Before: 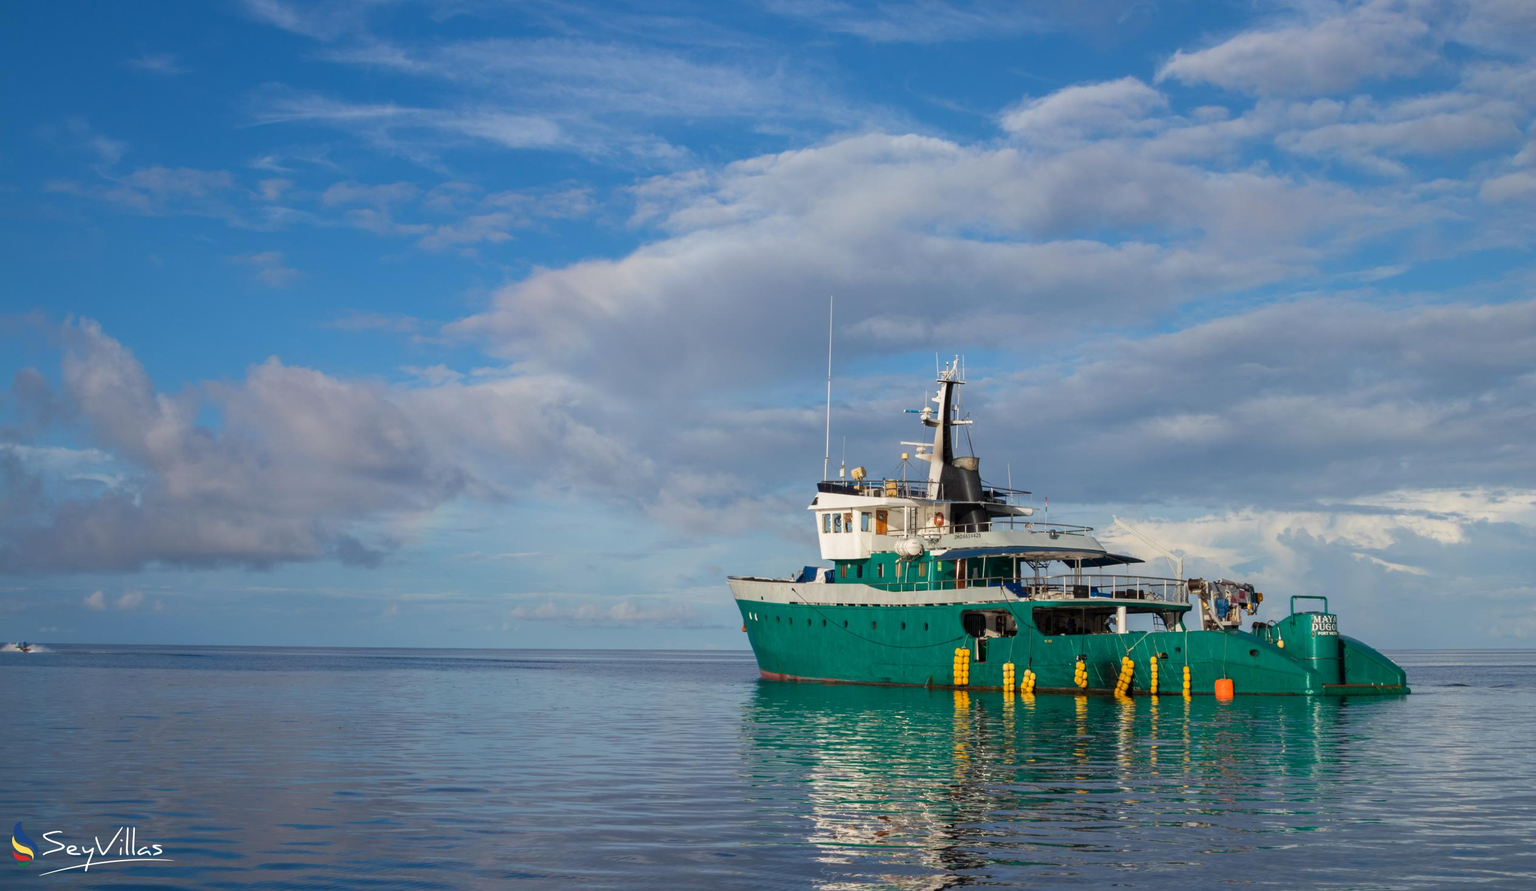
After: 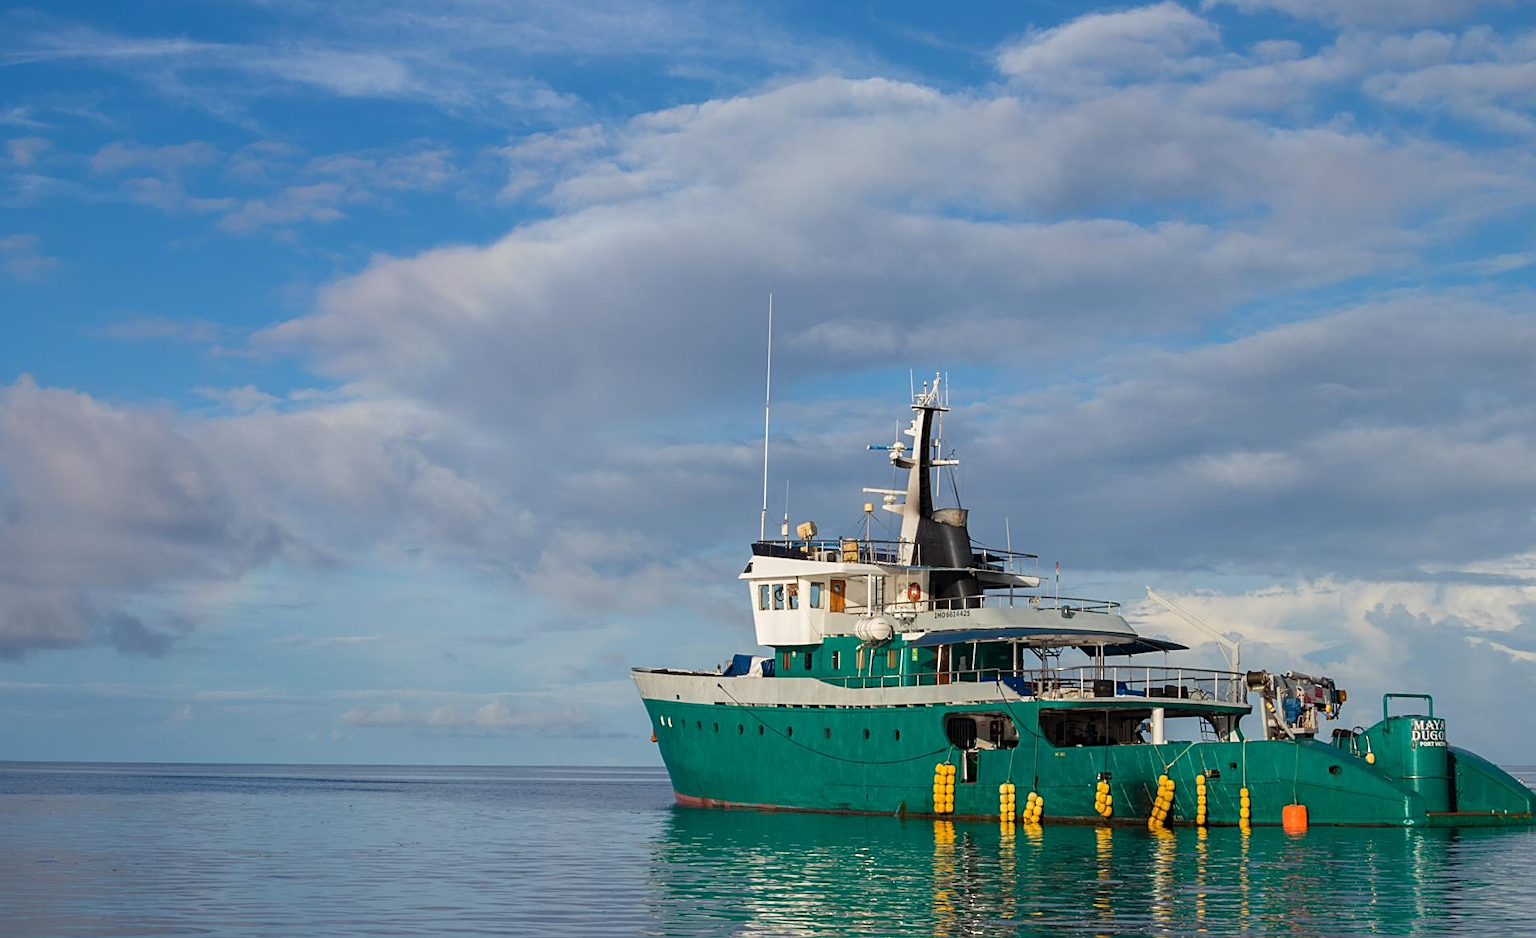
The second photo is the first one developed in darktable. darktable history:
crop: left 16.598%, top 8.524%, right 8.473%, bottom 12.487%
sharpen: on, module defaults
